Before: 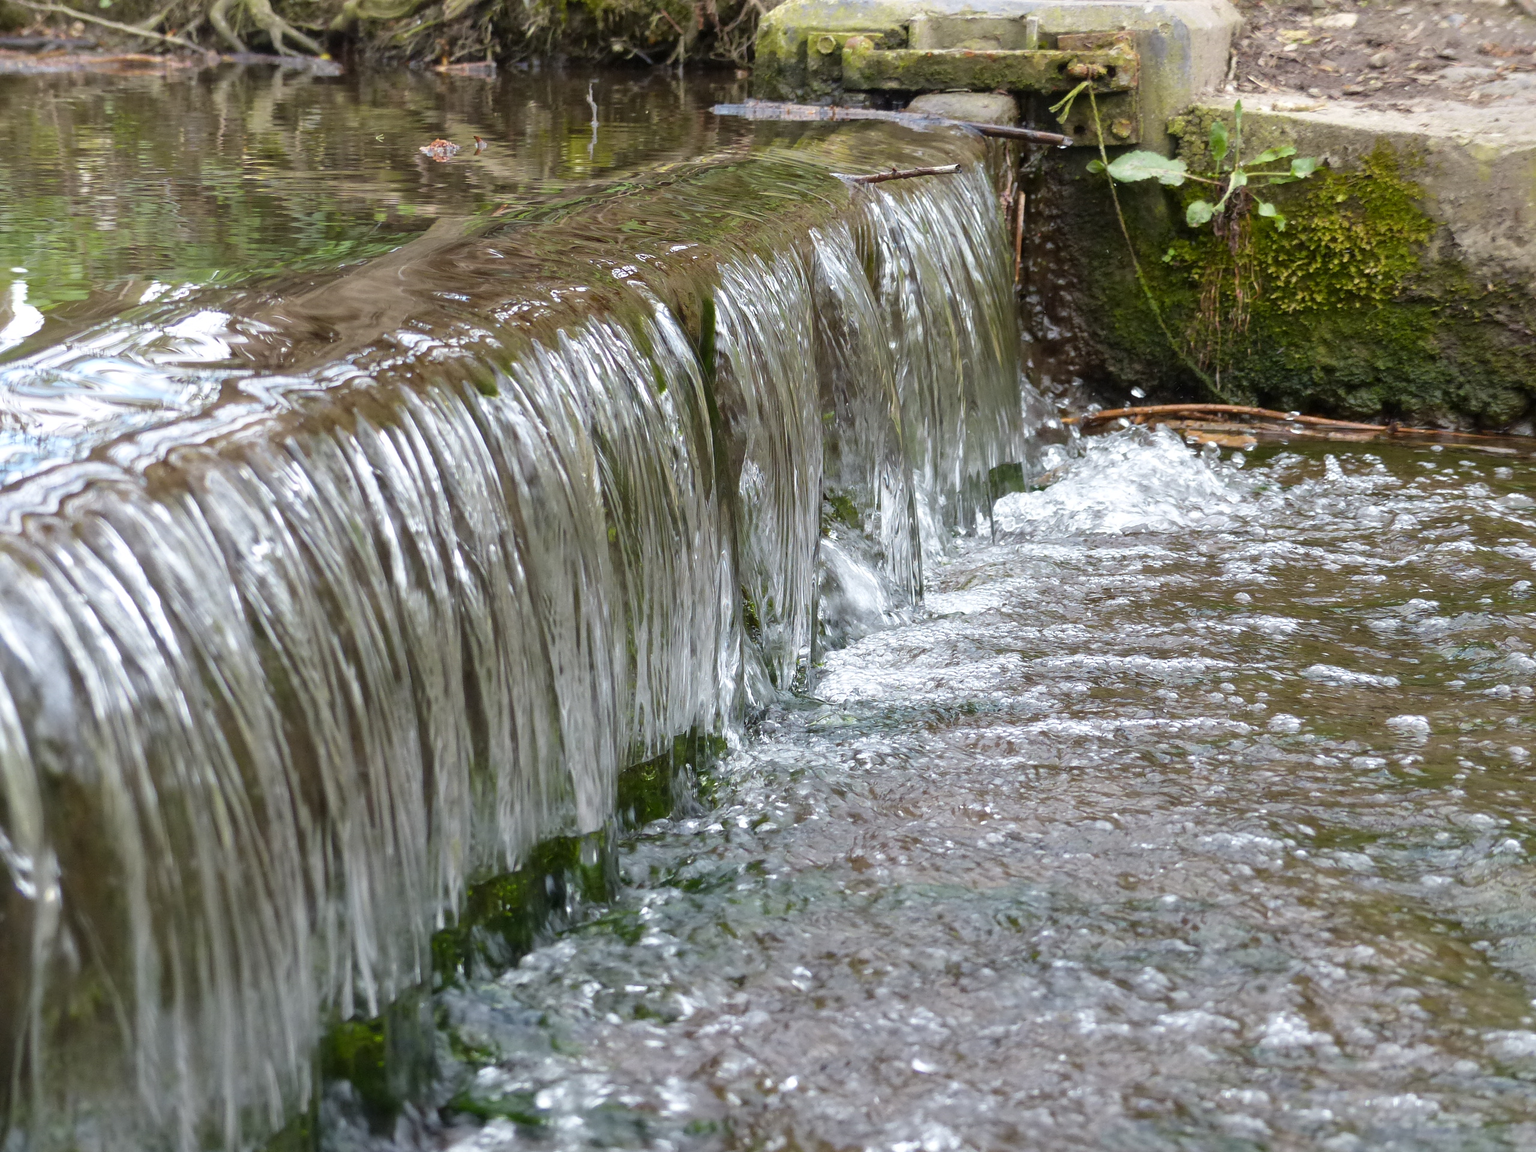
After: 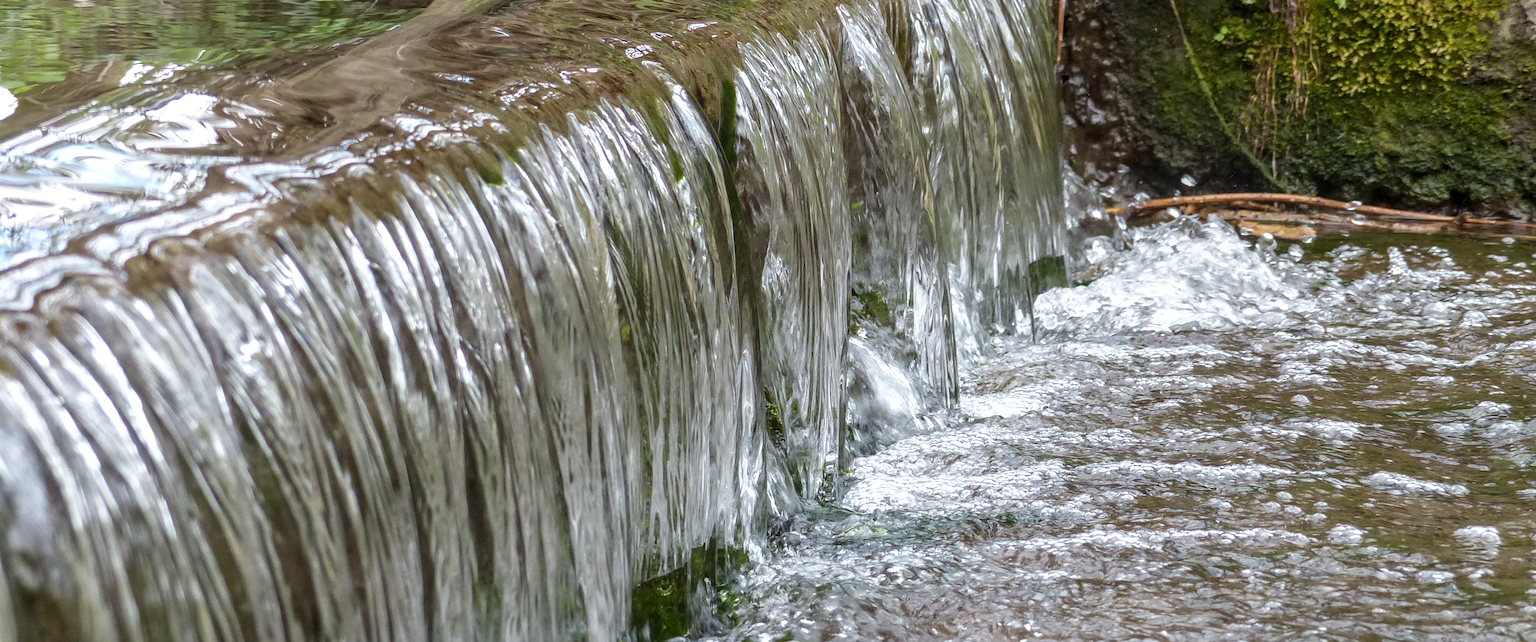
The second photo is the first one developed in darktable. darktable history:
crop: left 1.82%, top 19.433%, right 4.706%, bottom 28.392%
local contrast: highlights 1%, shadows 5%, detail 133%
